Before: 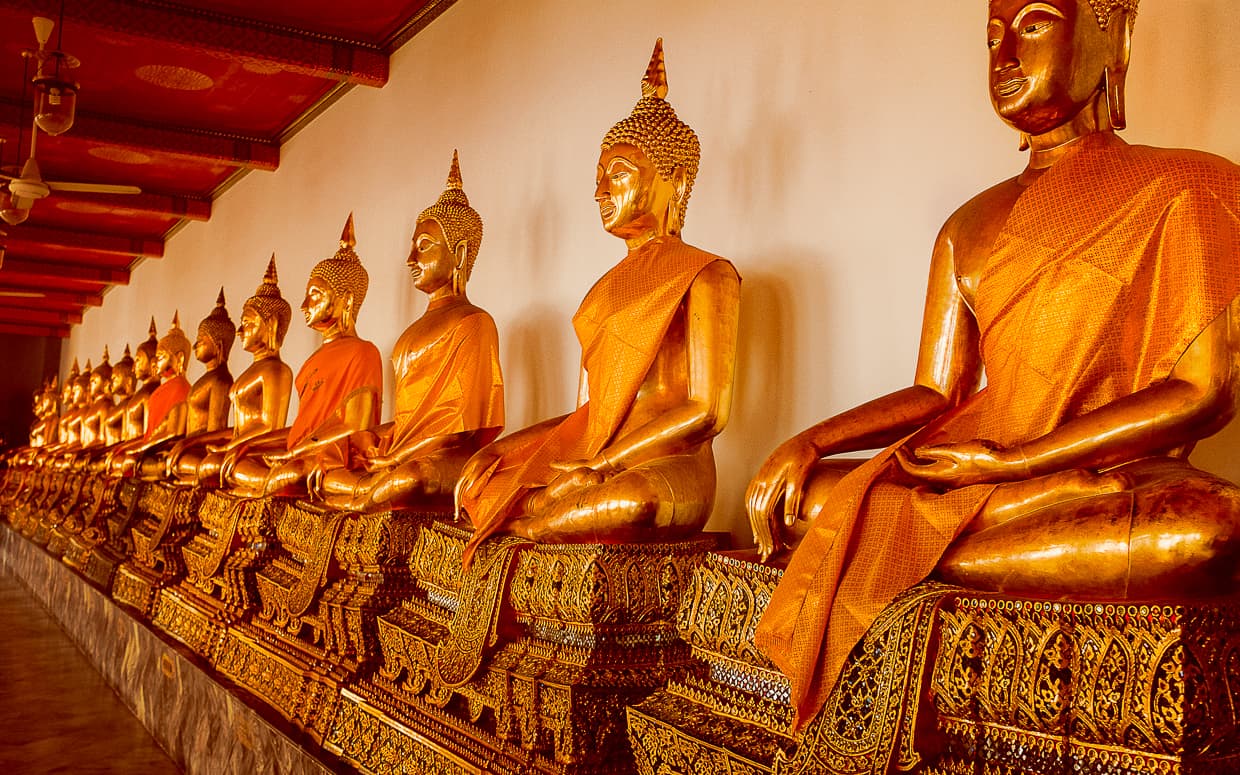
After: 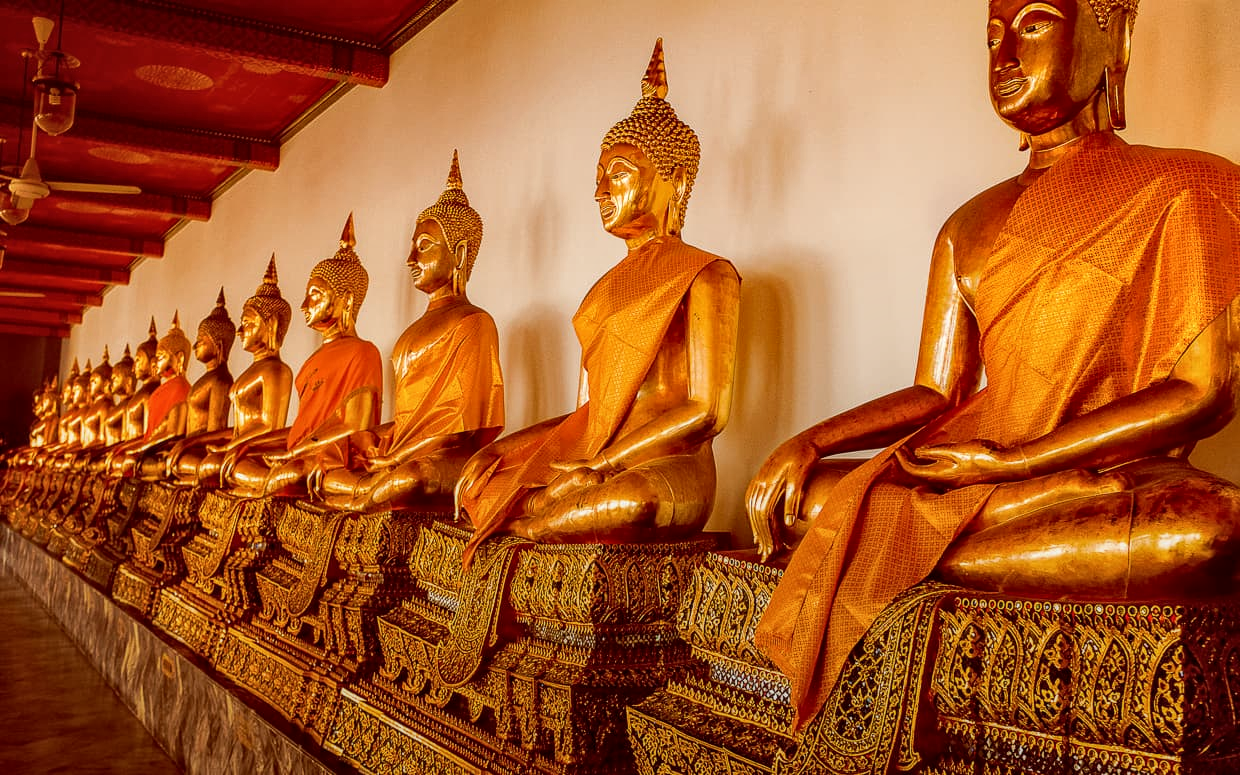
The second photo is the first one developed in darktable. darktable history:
local contrast: on, module defaults
graduated density: rotation -180°, offset 24.95
rotate and perspective: automatic cropping off
